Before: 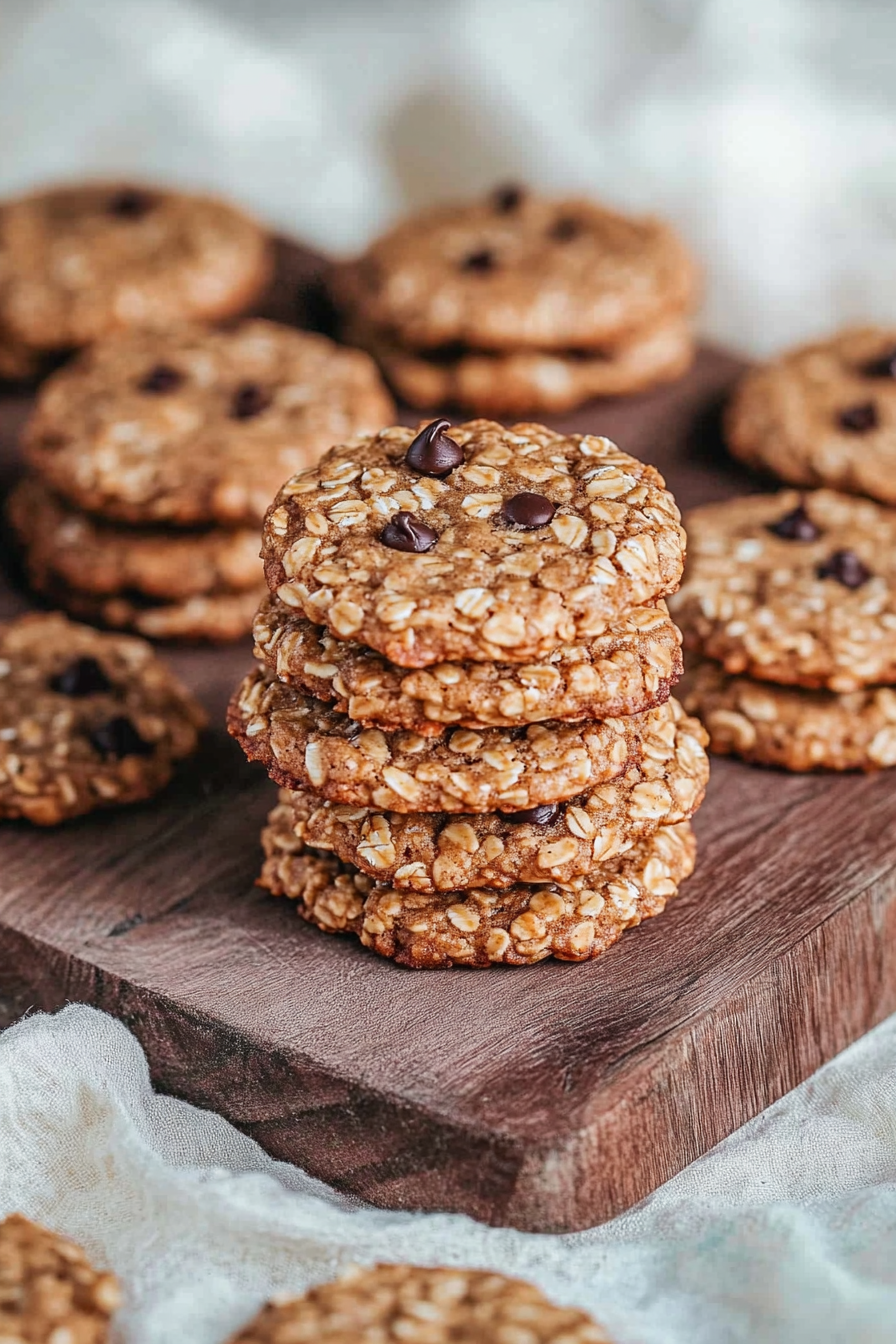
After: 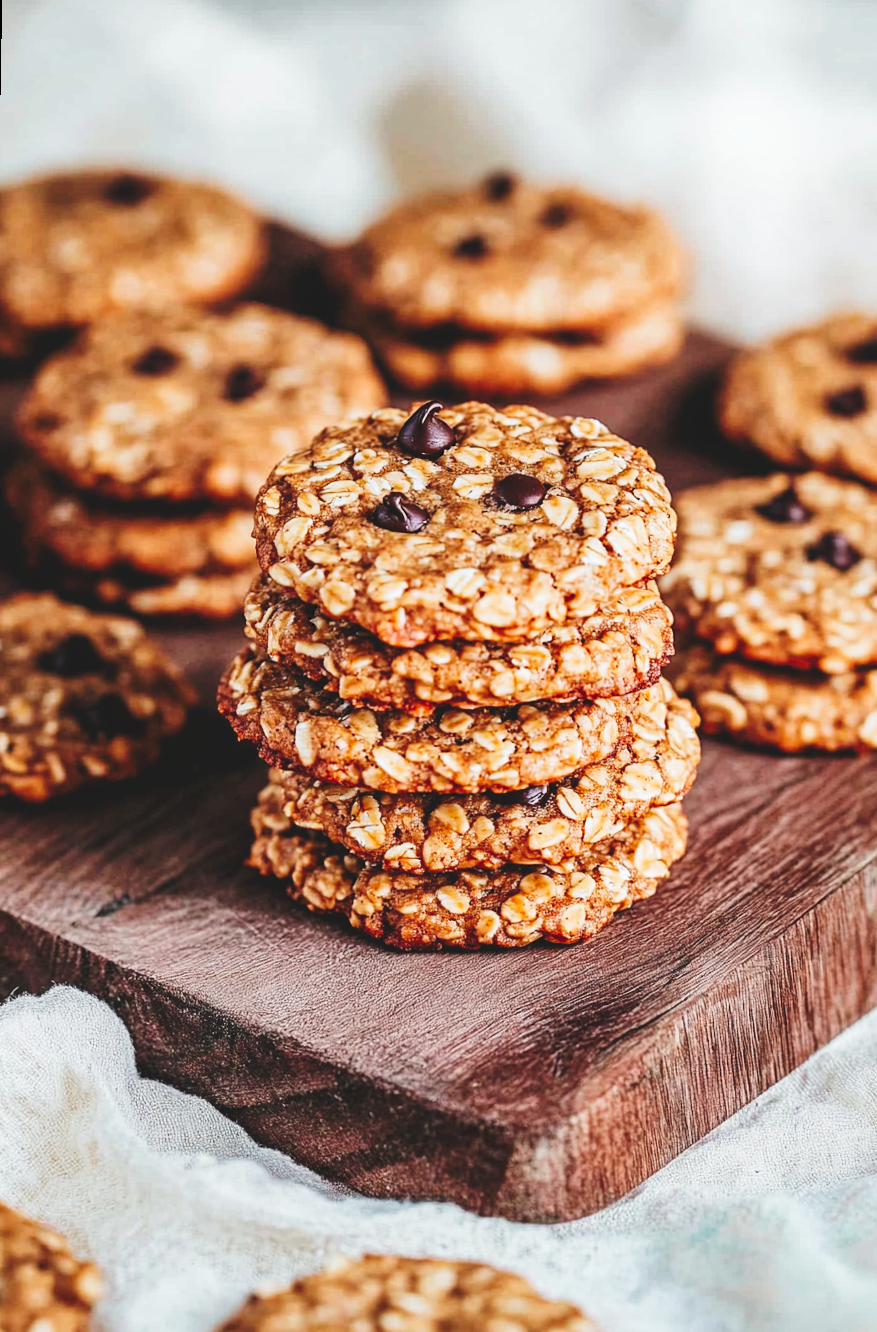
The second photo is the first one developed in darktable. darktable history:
rotate and perspective: rotation 0.226°, lens shift (vertical) -0.042, crop left 0.023, crop right 0.982, crop top 0.006, crop bottom 0.994
tone curve: curves: ch0 [(0, 0) (0.003, 0.108) (0.011, 0.108) (0.025, 0.108) (0.044, 0.113) (0.069, 0.113) (0.1, 0.121) (0.136, 0.136) (0.177, 0.16) (0.224, 0.192) (0.277, 0.246) (0.335, 0.324) (0.399, 0.419) (0.468, 0.518) (0.543, 0.622) (0.623, 0.721) (0.709, 0.815) (0.801, 0.893) (0.898, 0.949) (1, 1)], preserve colors none
